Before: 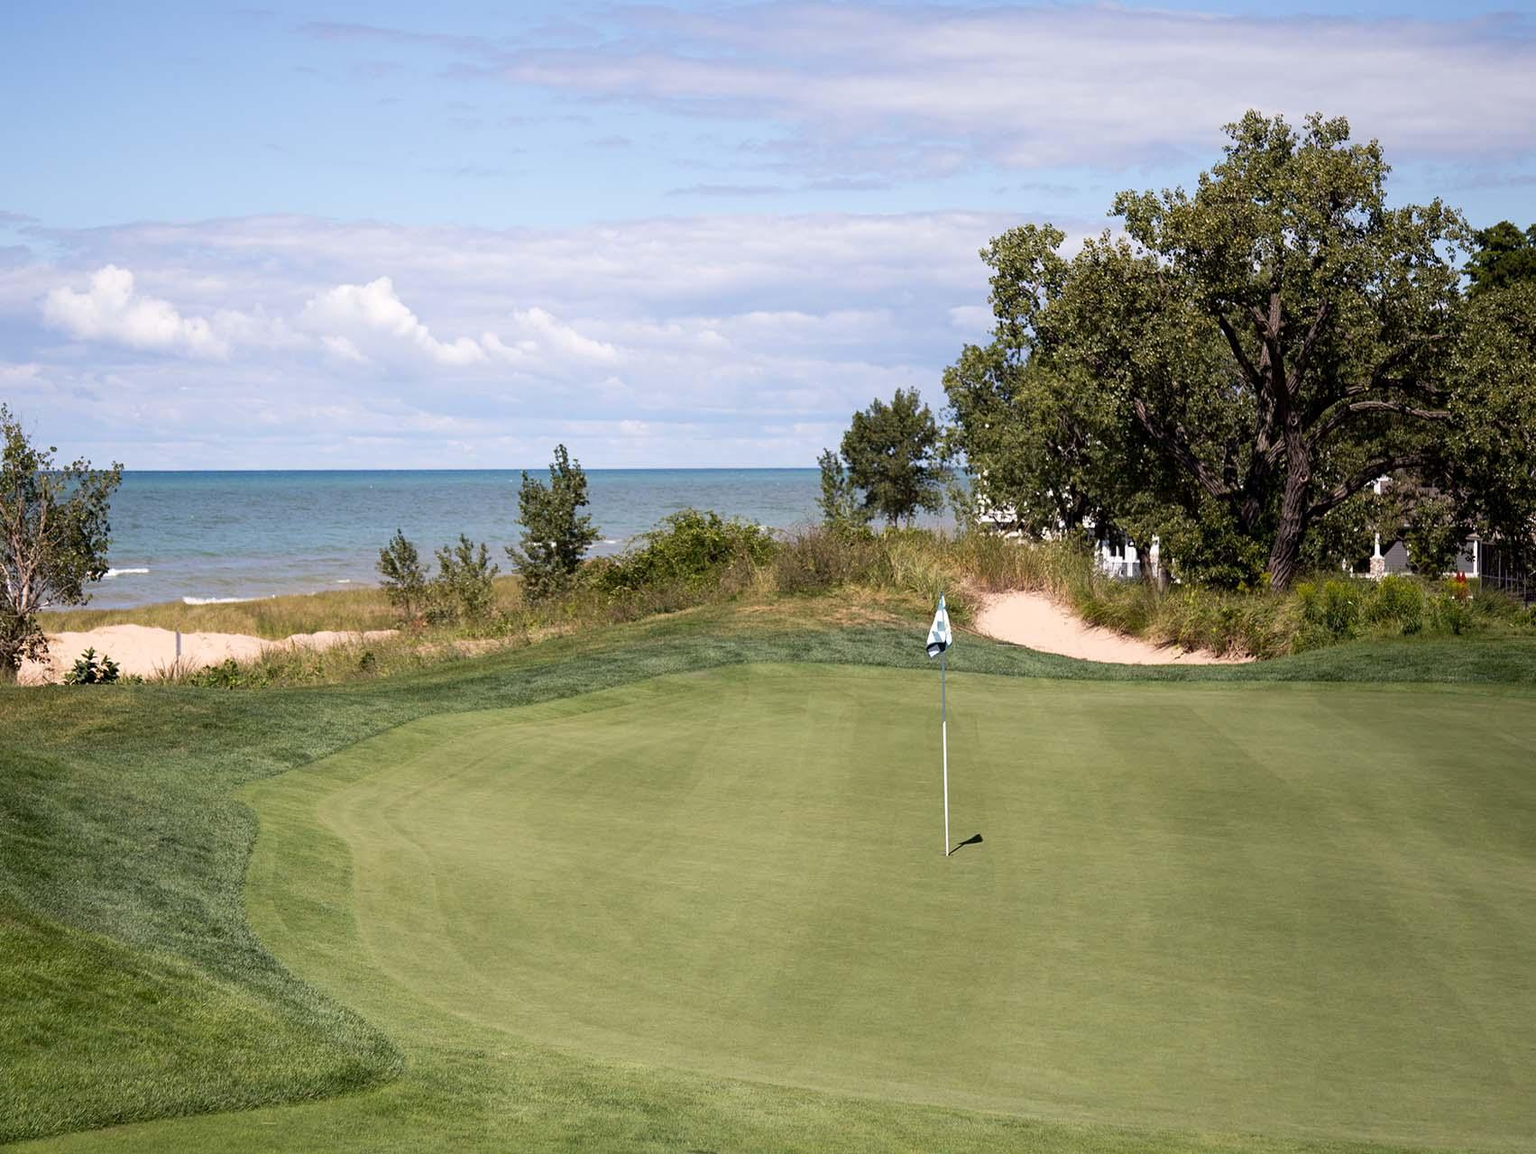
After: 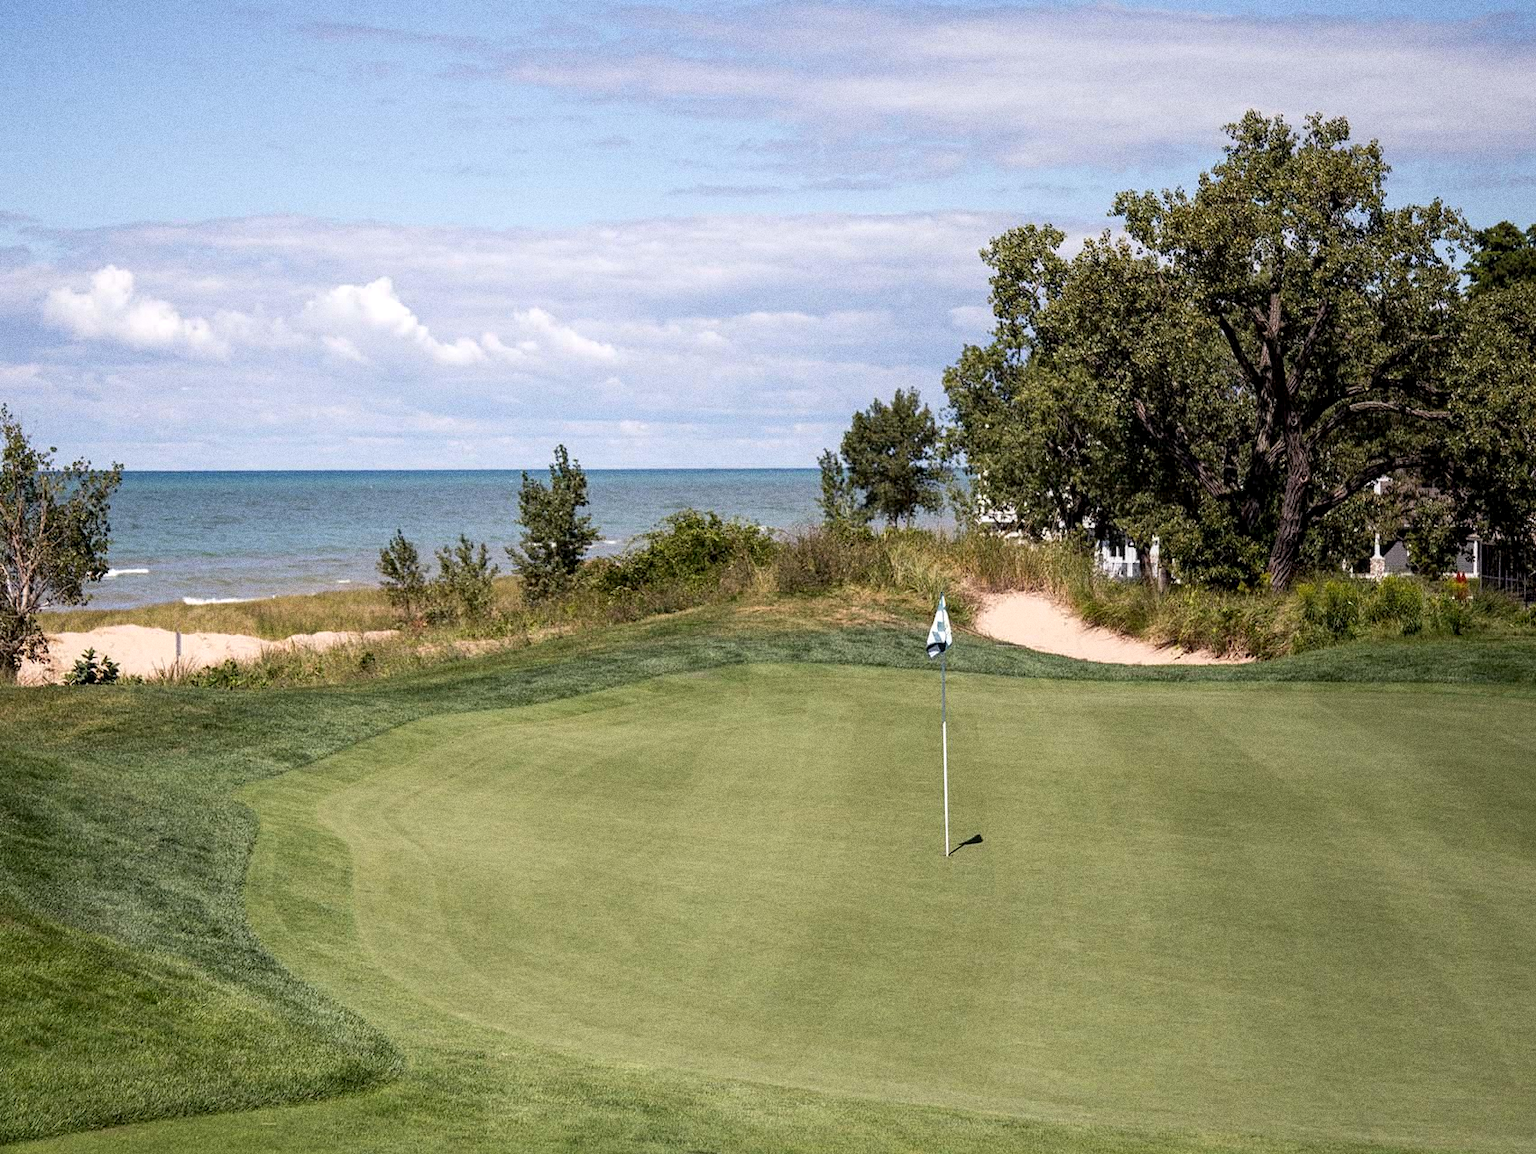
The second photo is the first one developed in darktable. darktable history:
local contrast: on, module defaults
grain: coarseness 0.09 ISO, strength 40%
